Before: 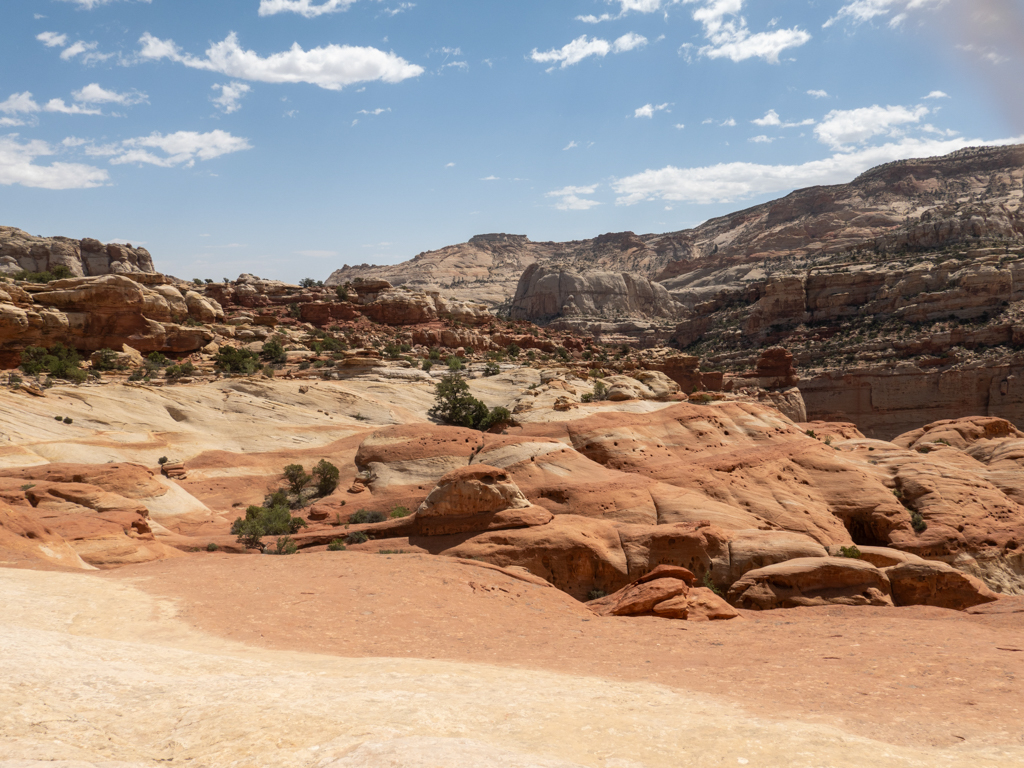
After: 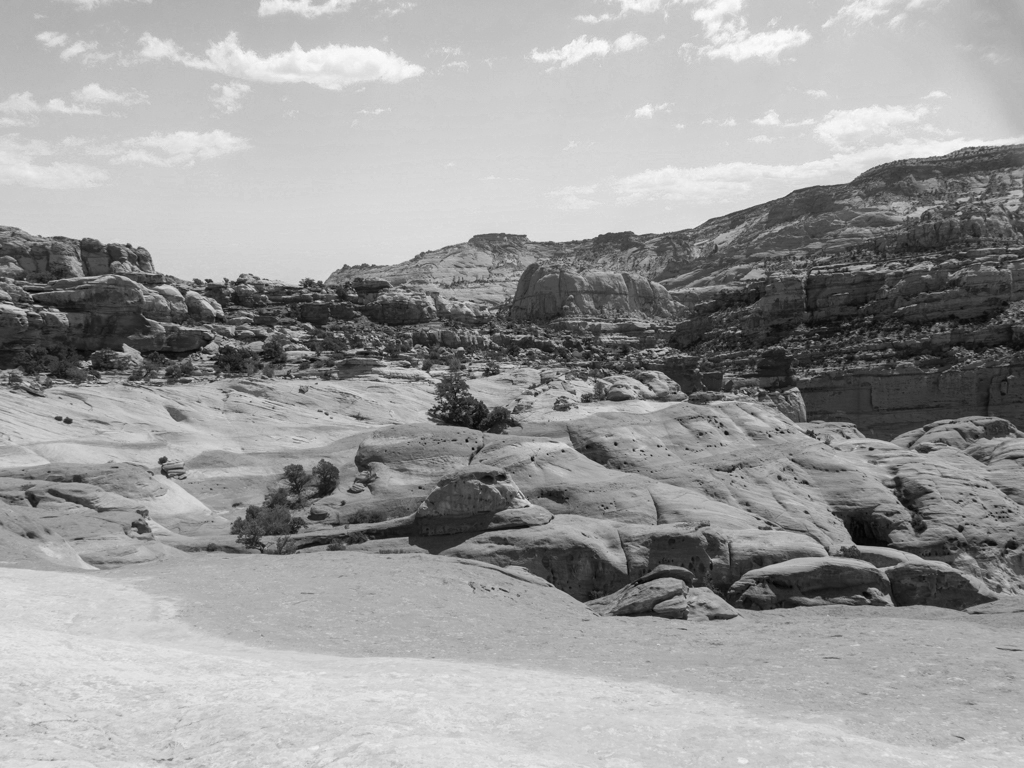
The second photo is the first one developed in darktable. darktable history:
color zones: curves: ch0 [(0, 0.613) (0.01, 0.613) (0.245, 0.448) (0.498, 0.529) (0.642, 0.665) (0.879, 0.777) (0.99, 0.613)]; ch1 [(0, 0) (0.143, 0) (0.286, 0) (0.429, 0) (0.571, 0) (0.714, 0) (0.857, 0)]
tone equalizer: smoothing diameter 2.05%, edges refinement/feathering 18.47, mask exposure compensation -1.57 EV, filter diffusion 5
